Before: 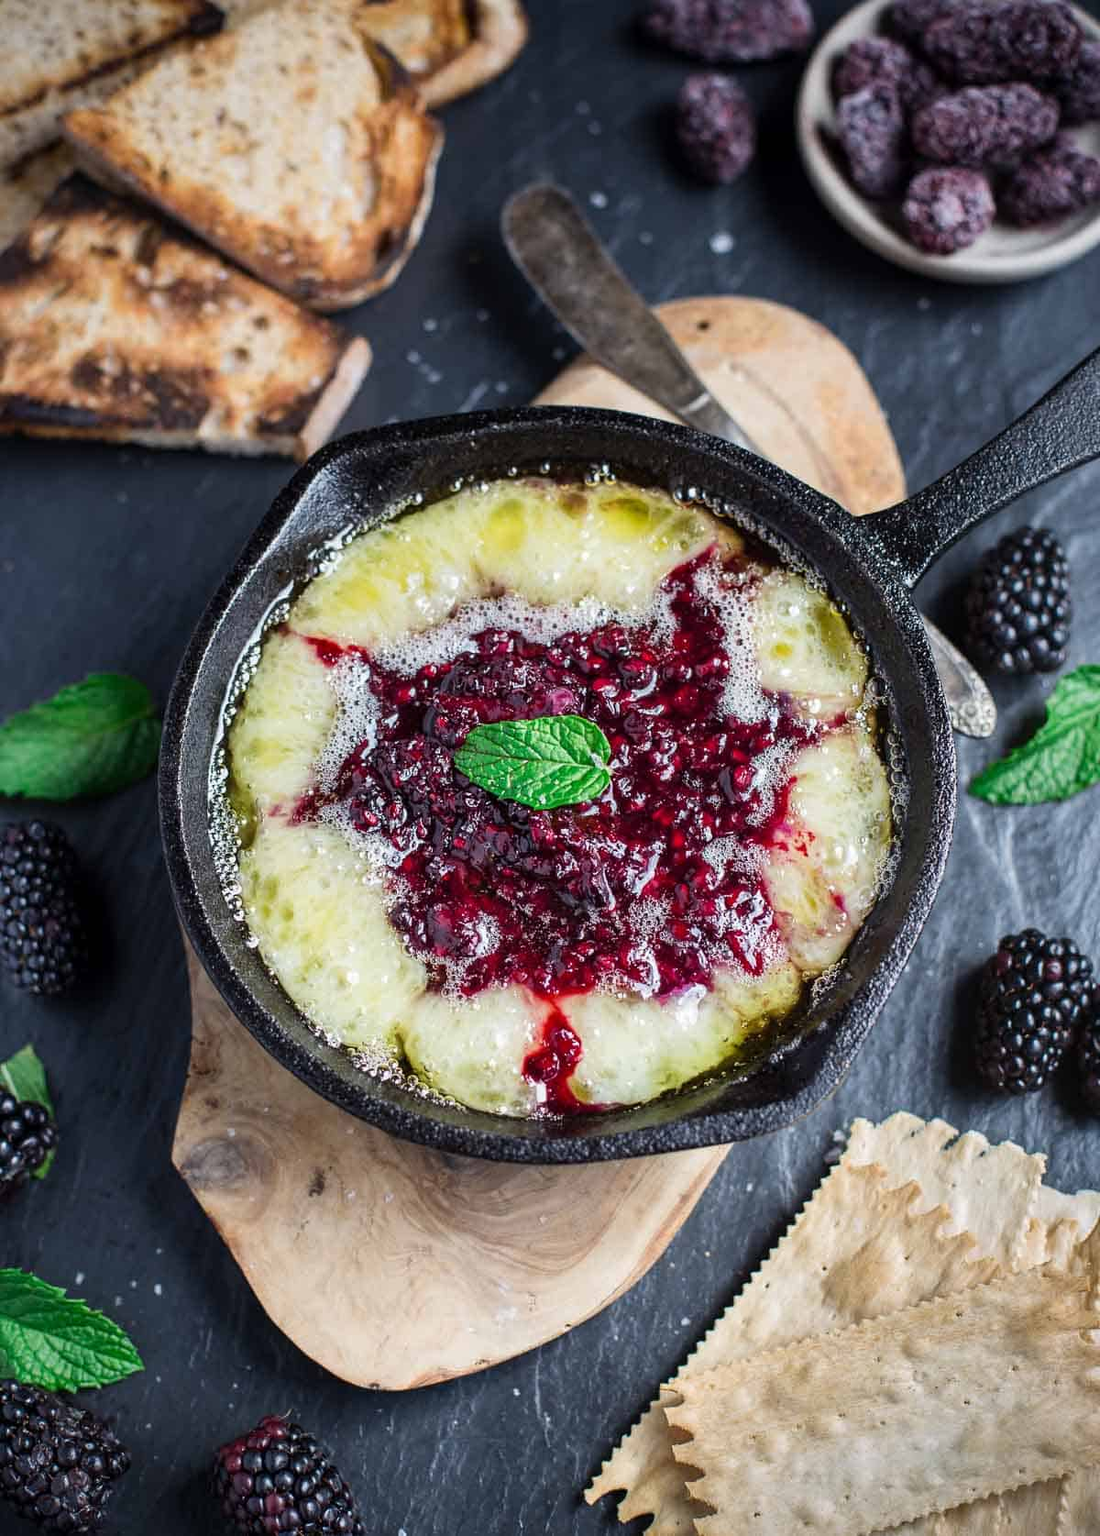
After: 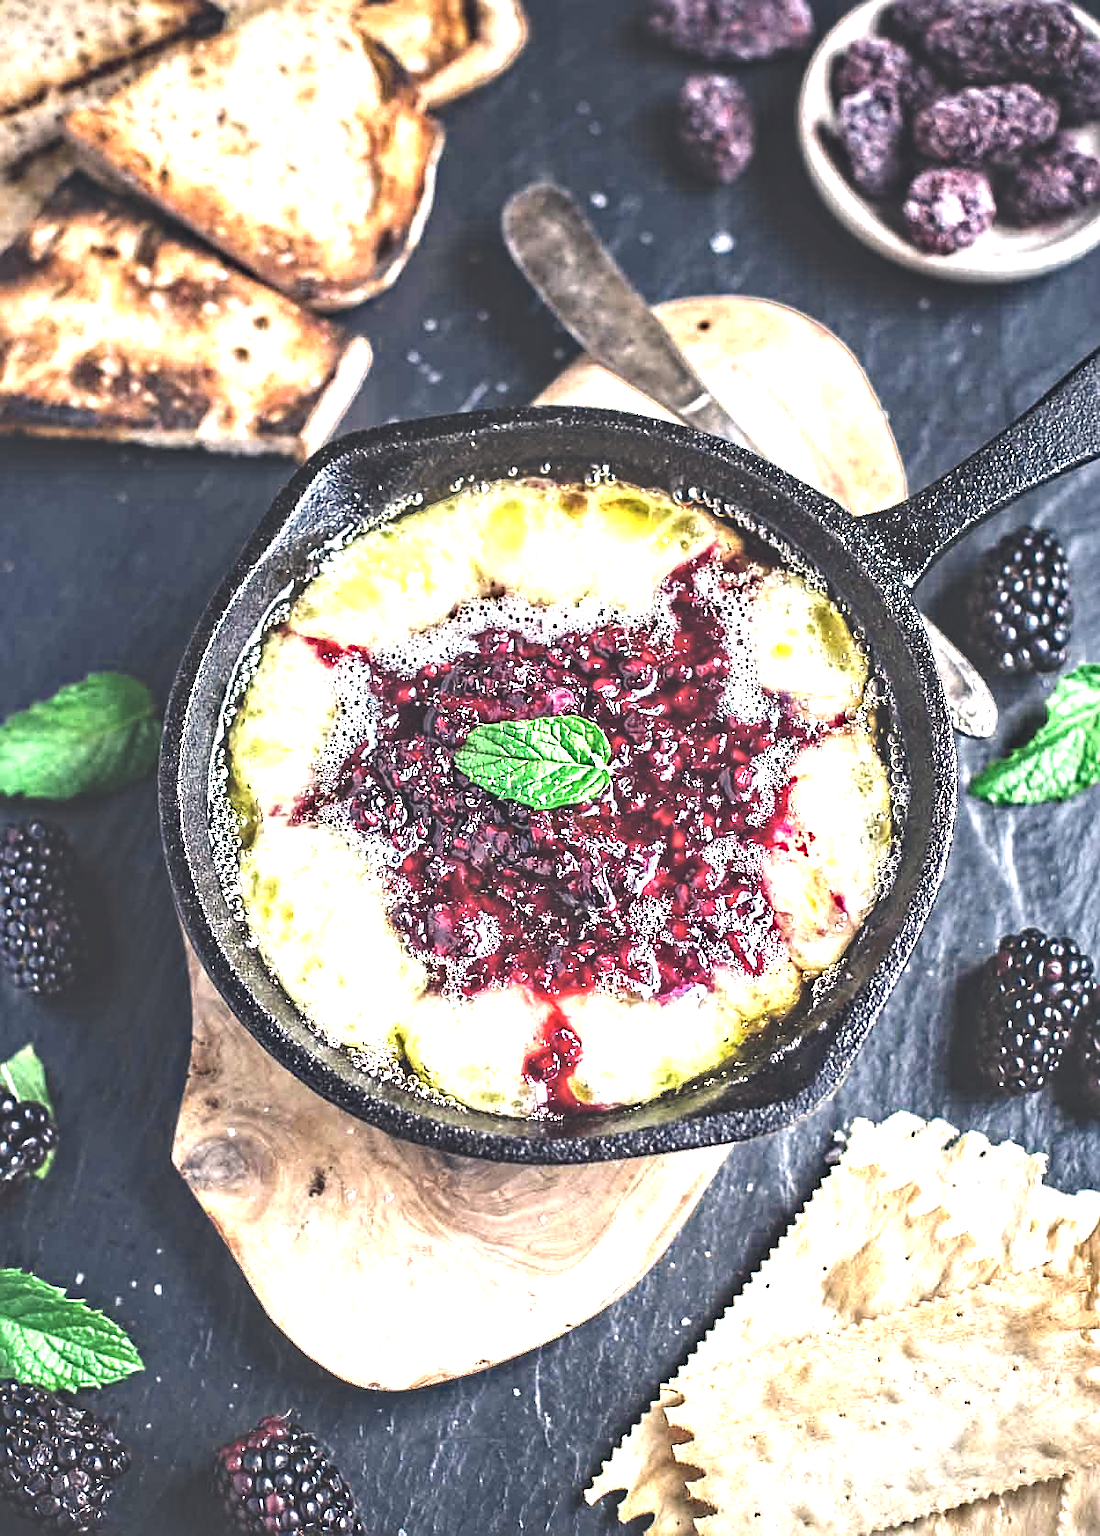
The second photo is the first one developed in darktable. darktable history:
exposure: black level correction -0.023, exposure 1.397 EV, compensate highlight preservation false
color balance rgb: shadows lift › hue 87.51°, highlights gain › chroma 1.62%, highlights gain › hue 55.1°, global offset › chroma 0.06%, global offset › hue 253.66°, linear chroma grading › global chroma 0.5%
contrast equalizer: y [[0.511, 0.558, 0.631, 0.632, 0.559, 0.512], [0.5 ×6], [0.507, 0.559, 0.627, 0.644, 0.647, 0.647], [0 ×6], [0 ×6]]
sharpen: on, module defaults
color zones: curves: ch0 [(0, 0.497) (0.143, 0.5) (0.286, 0.5) (0.429, 0.483) (0.571, 0.116) (0.714, -0.006) (0.857, 0.28) (1, 0.497)]
